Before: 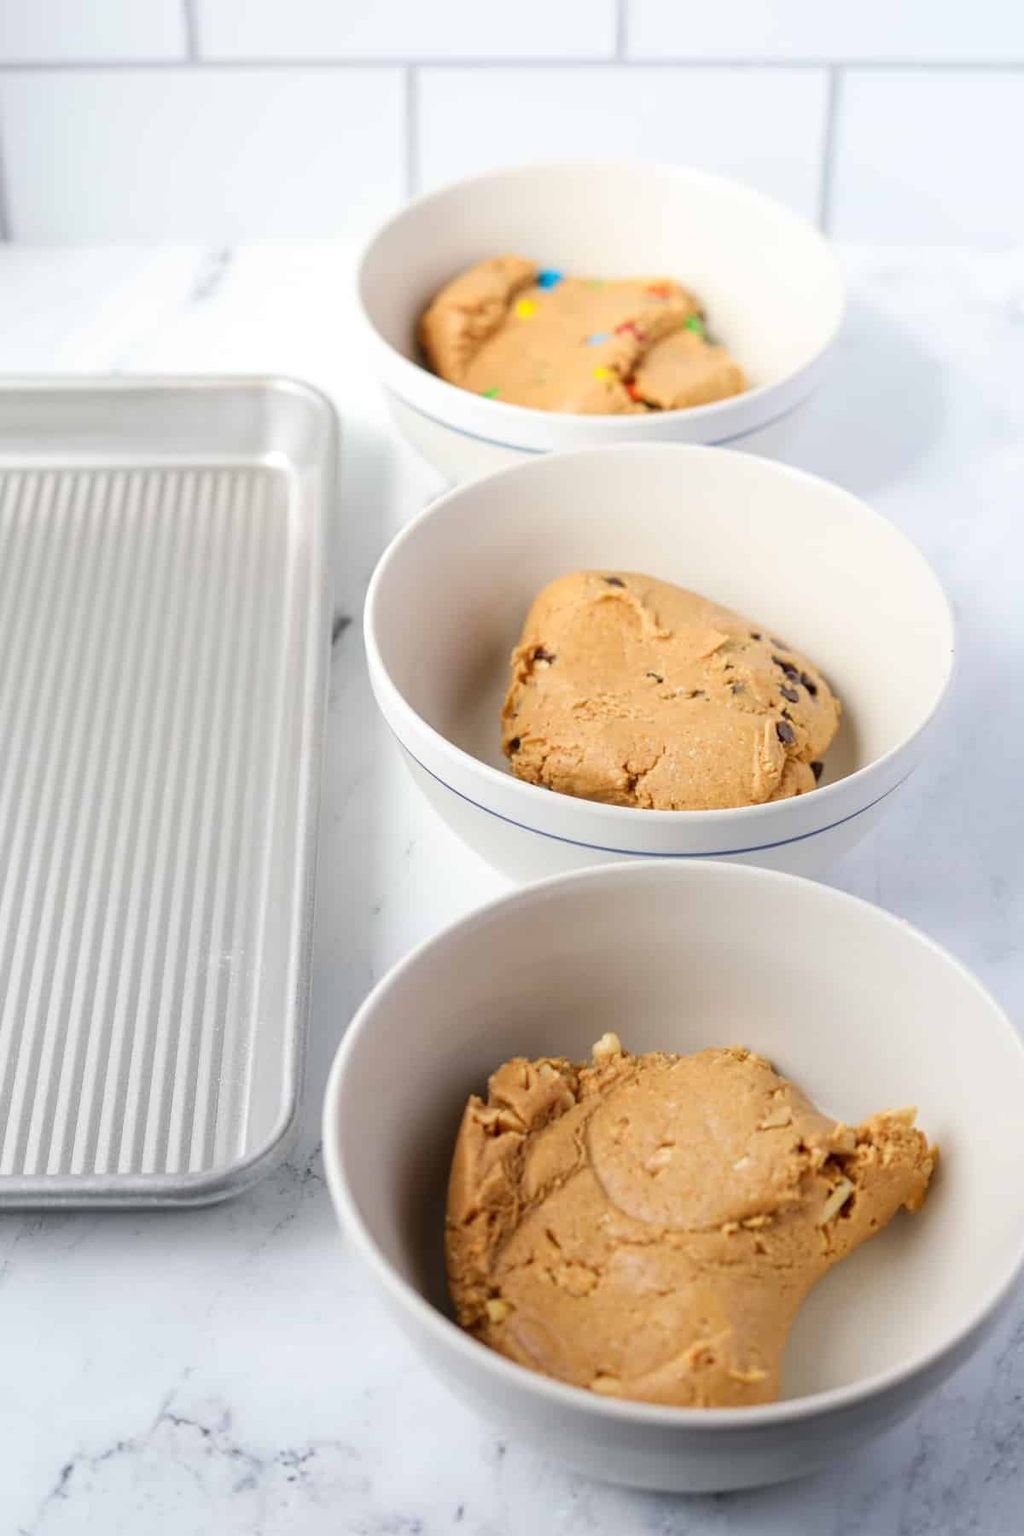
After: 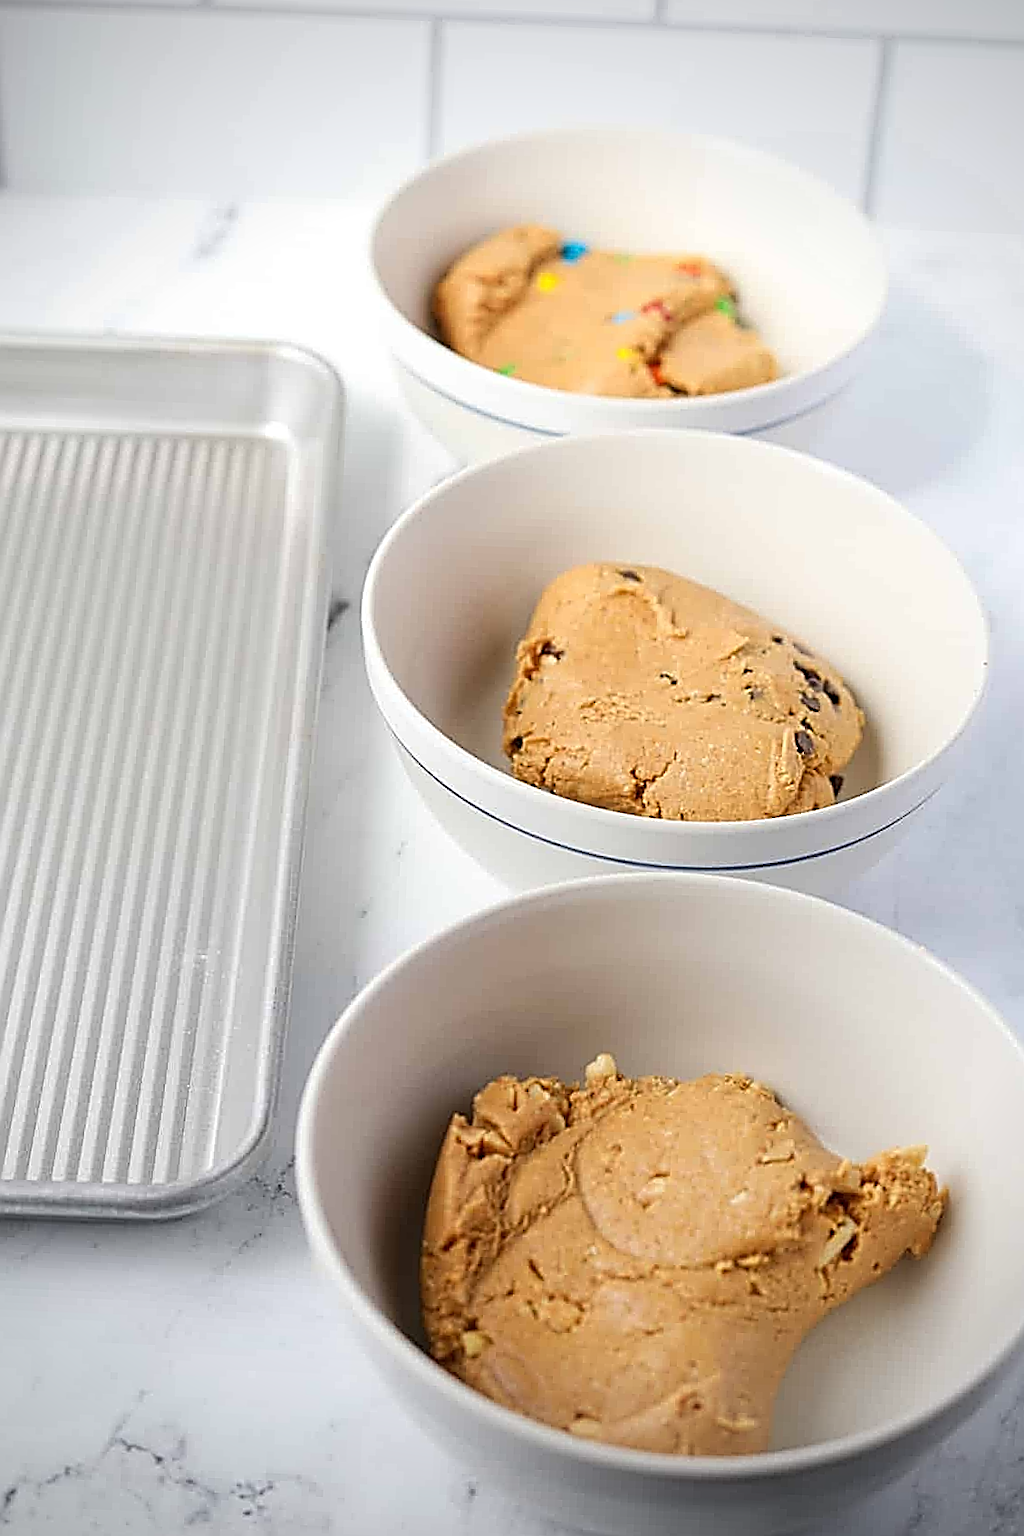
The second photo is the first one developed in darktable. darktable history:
crop and rotate: angle -2.38°
vignetting: fall-off start 74.49%, fall-off radius 65.9%, brightness -0.628, saturation -0.68
sharpen: amount 2
